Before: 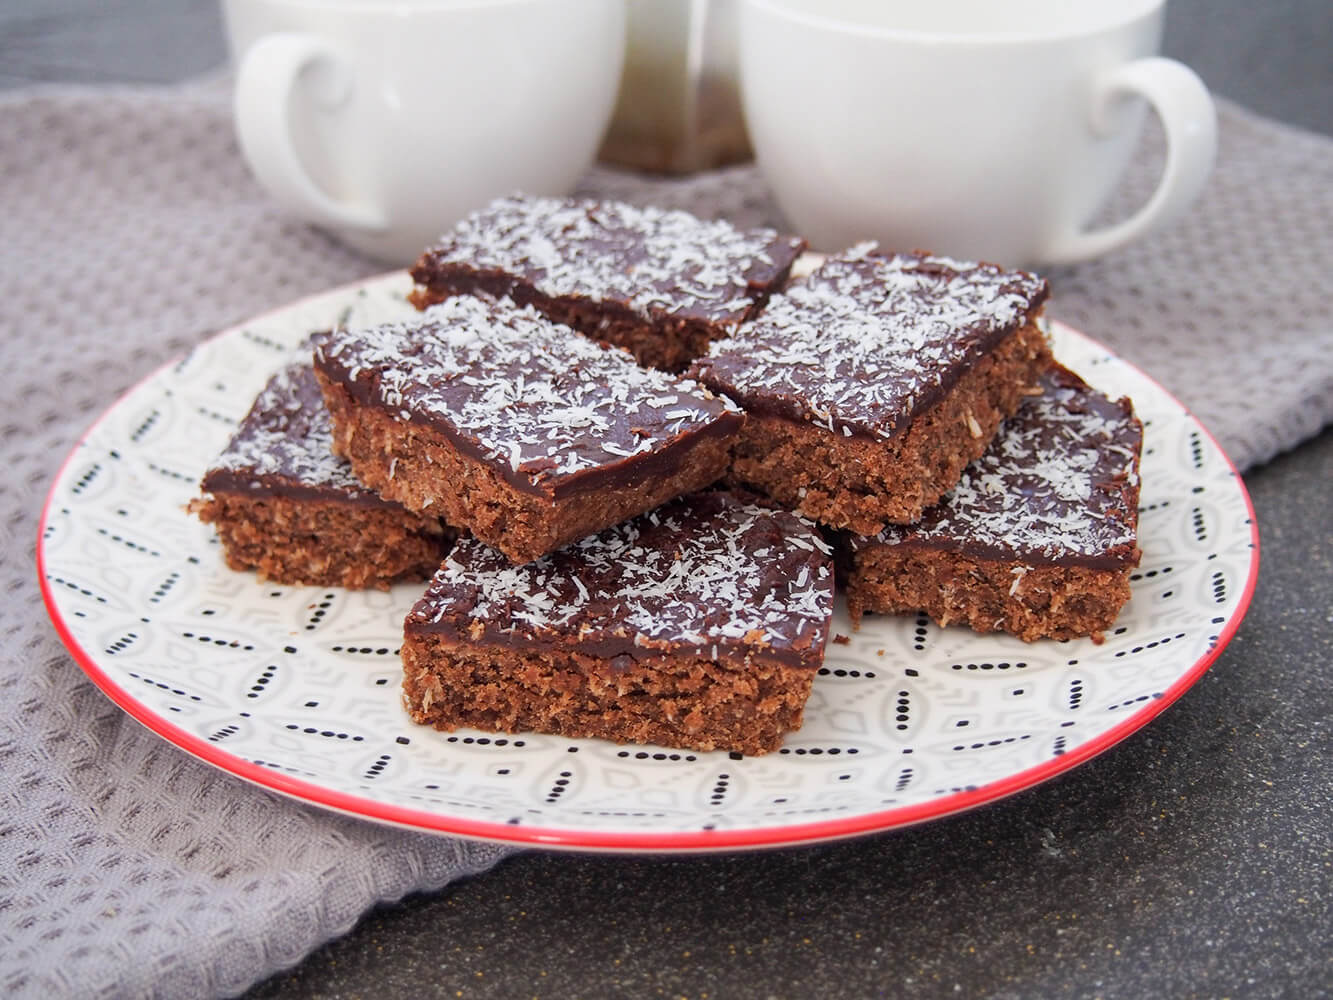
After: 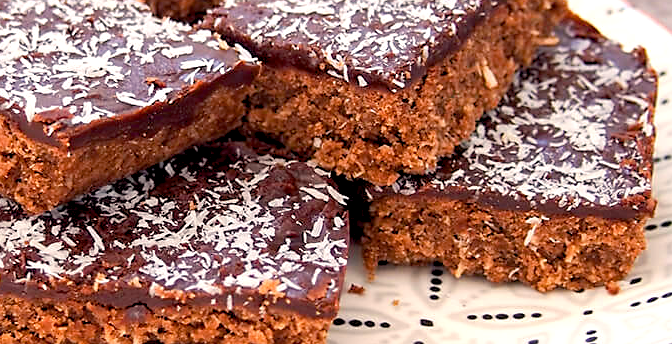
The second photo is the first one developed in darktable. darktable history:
crop: left 36.395%, top 35.003%, right 13.128%, bottom 30.591%
color balance rgb: highlights gain › chroma 3.053%, highlights gain › hue 60.08°, global offset › luminance -0.495%, linear chroma grading › shadows 31.544%, linear chroma grading › global chroma -1.393%, linear chroma grading › mid-tones 3.749%, perceptual saturation grading › global saturation -3.247%, perceptual saturation grading › shadows -2.375%, perceptual brilliance grading › global brilliance 10.119%, perceptual brilliance grading › shadows 14.783%
tone equalizer: -8 EV -0.565 EV, mask exposure compensation -0.486 EV
sharpen: radius 1.818, amount 0.393, threshold 1.628
color zones: curves: ch0 [(0.018, 0.548) (0.197, 0.654) (0.425, 0.447) (0.605, 0.658) (0.732, 0.579)]; ch1 [(0.105, 0.531) (0.224, 0.531) (0.386, 0.39) (0.618, 0.456) (0.732, 0.456) (0.956, 0.421)]; ch2 [(0.039, 0.583) (0.215, 0.465) (0.399, 0.544) (0.465, 0.548) (0.614, 0.447) (0.724, 0.43) (0.882, 0.623) (0.956, 0.632)], mix -64.81%
